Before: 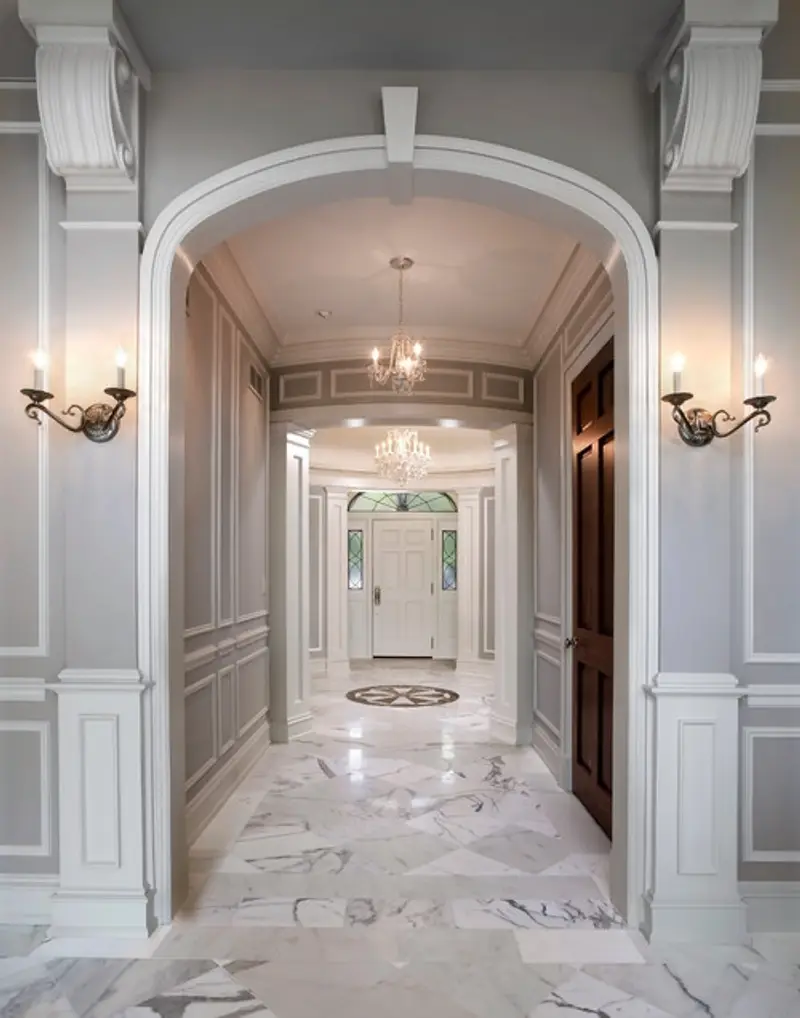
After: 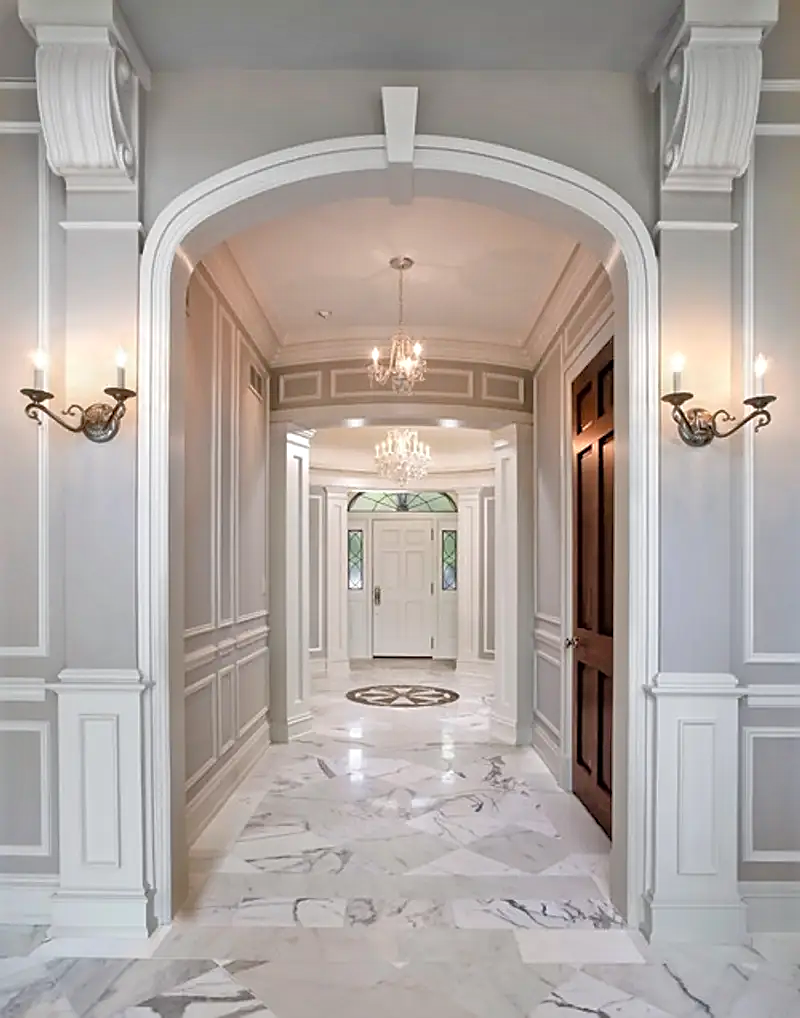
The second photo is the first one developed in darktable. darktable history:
sharpen: on, module defaults
tone equalizer: -7 EV 0.15 EV, -6 EV 0.6 EV, -5 EV 1.15 EV, -4 EV 1.33 EV, -3 EV 1.15 EV, -2 EV 0.6 EV, -1 EV 0.15 EV, mask exposure compensation -0.5 EV
